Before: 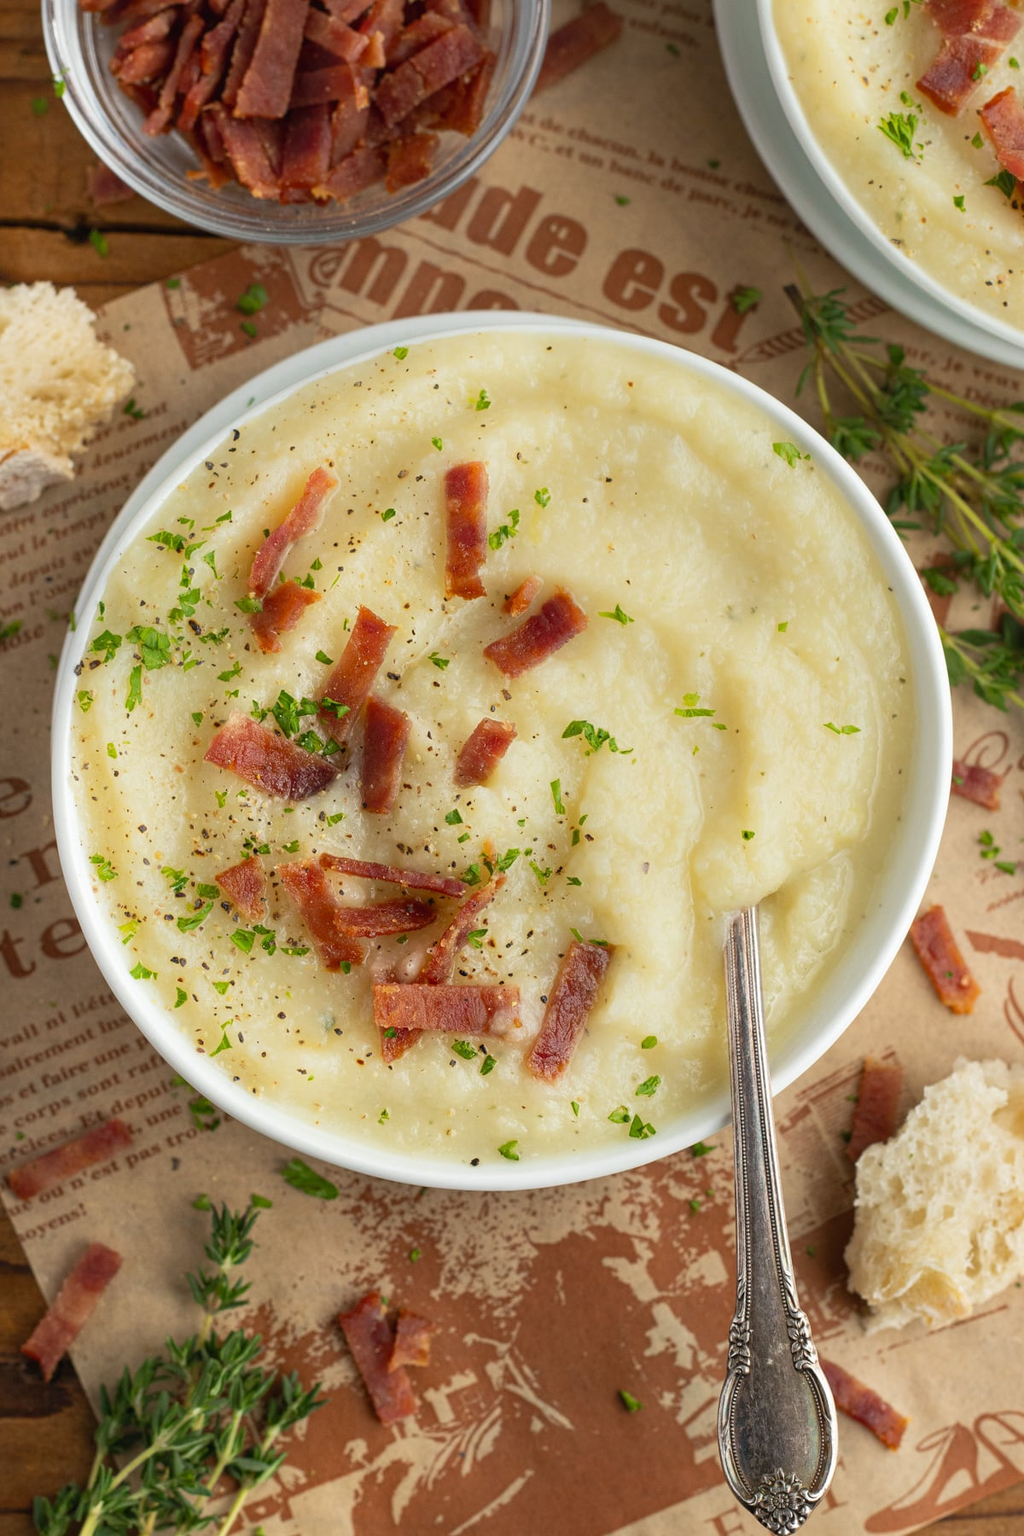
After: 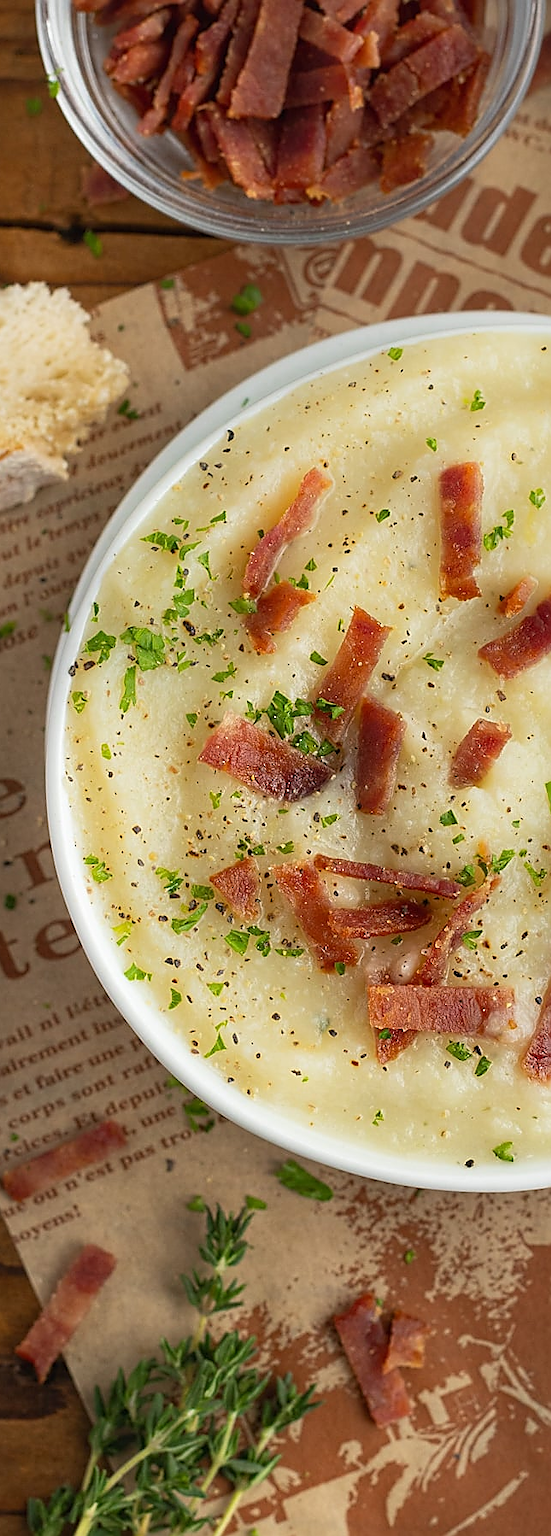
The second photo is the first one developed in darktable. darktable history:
sharpen: radius 1.4, amount 1.25, threshold 0.7
crop: left 0.587%, right 45.588%, bottom 0.086%
